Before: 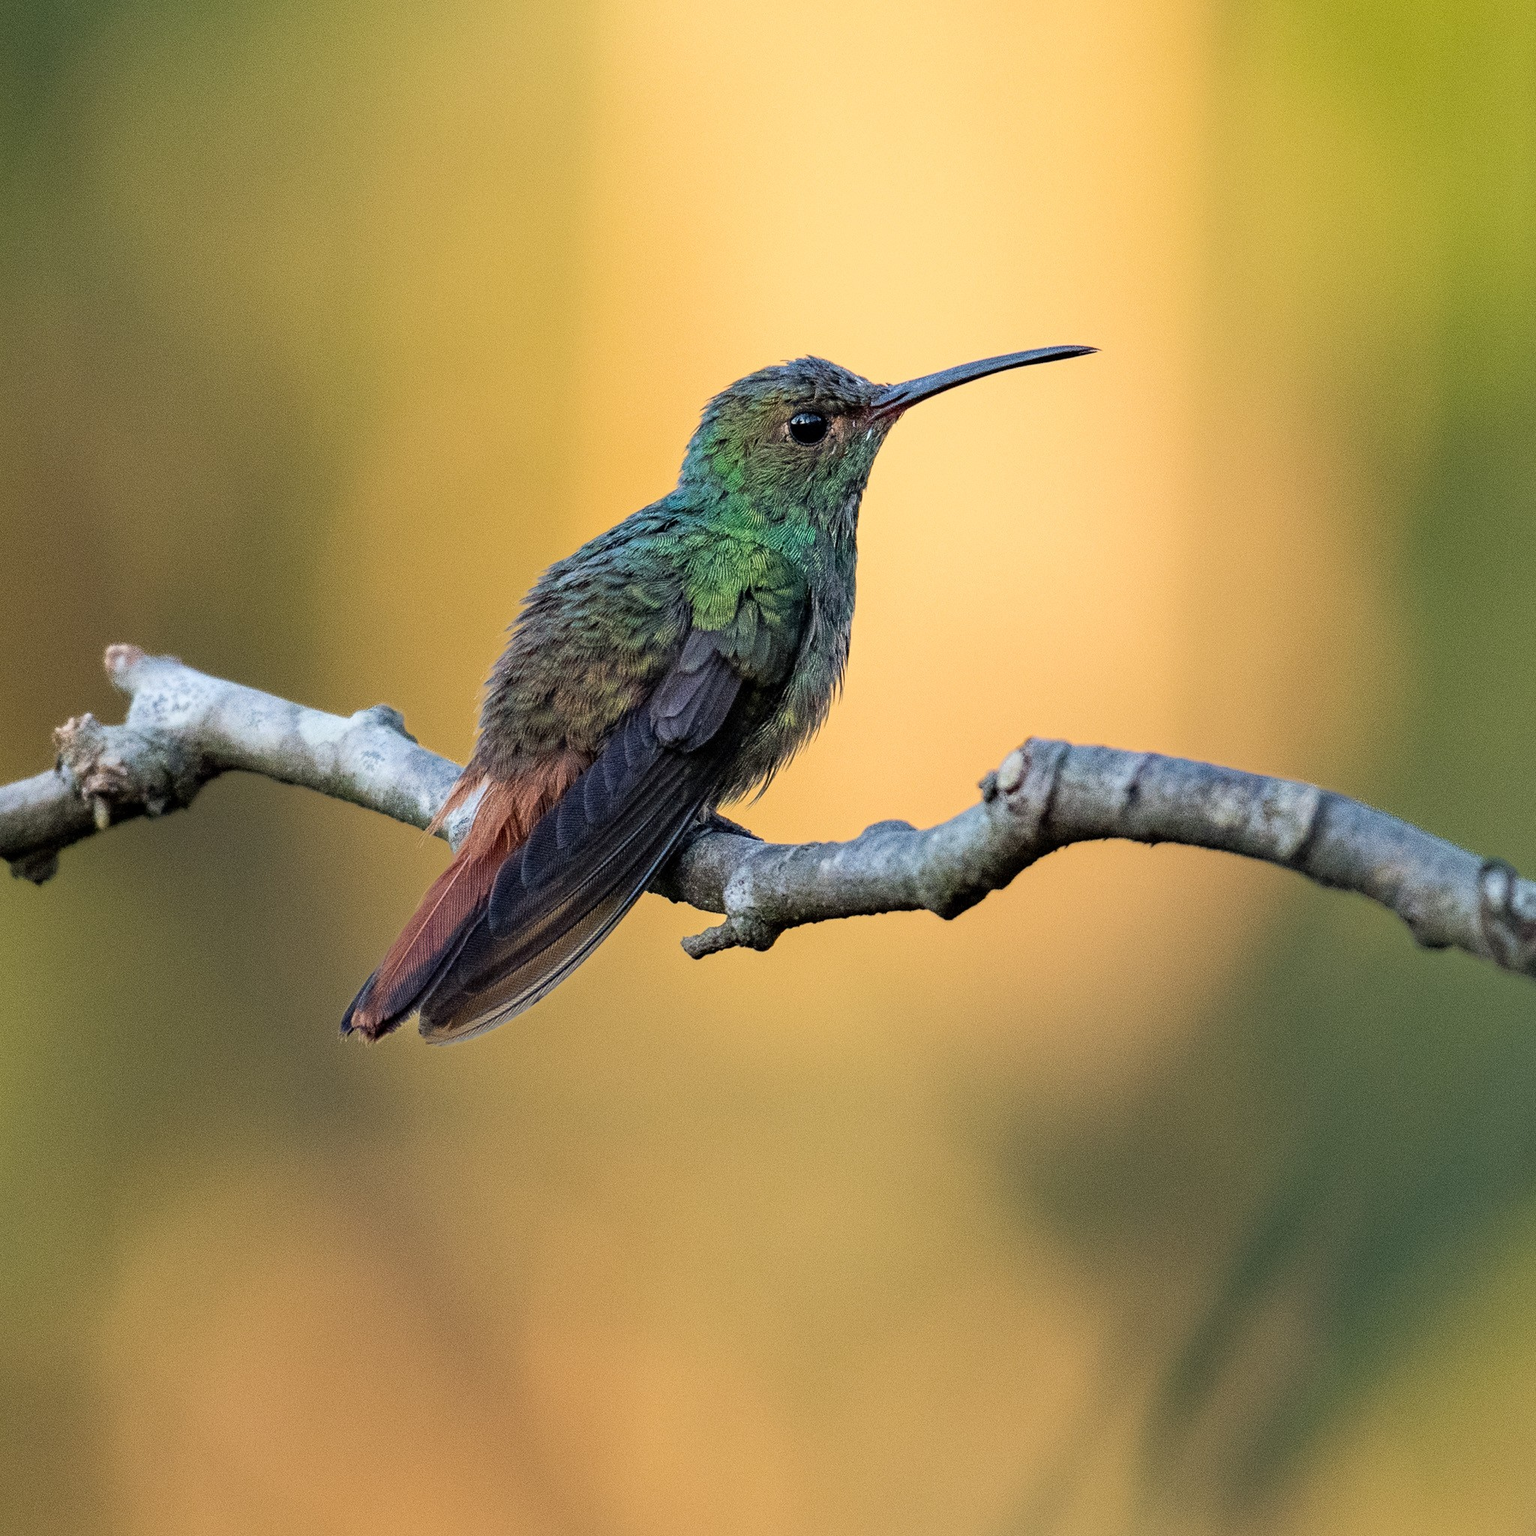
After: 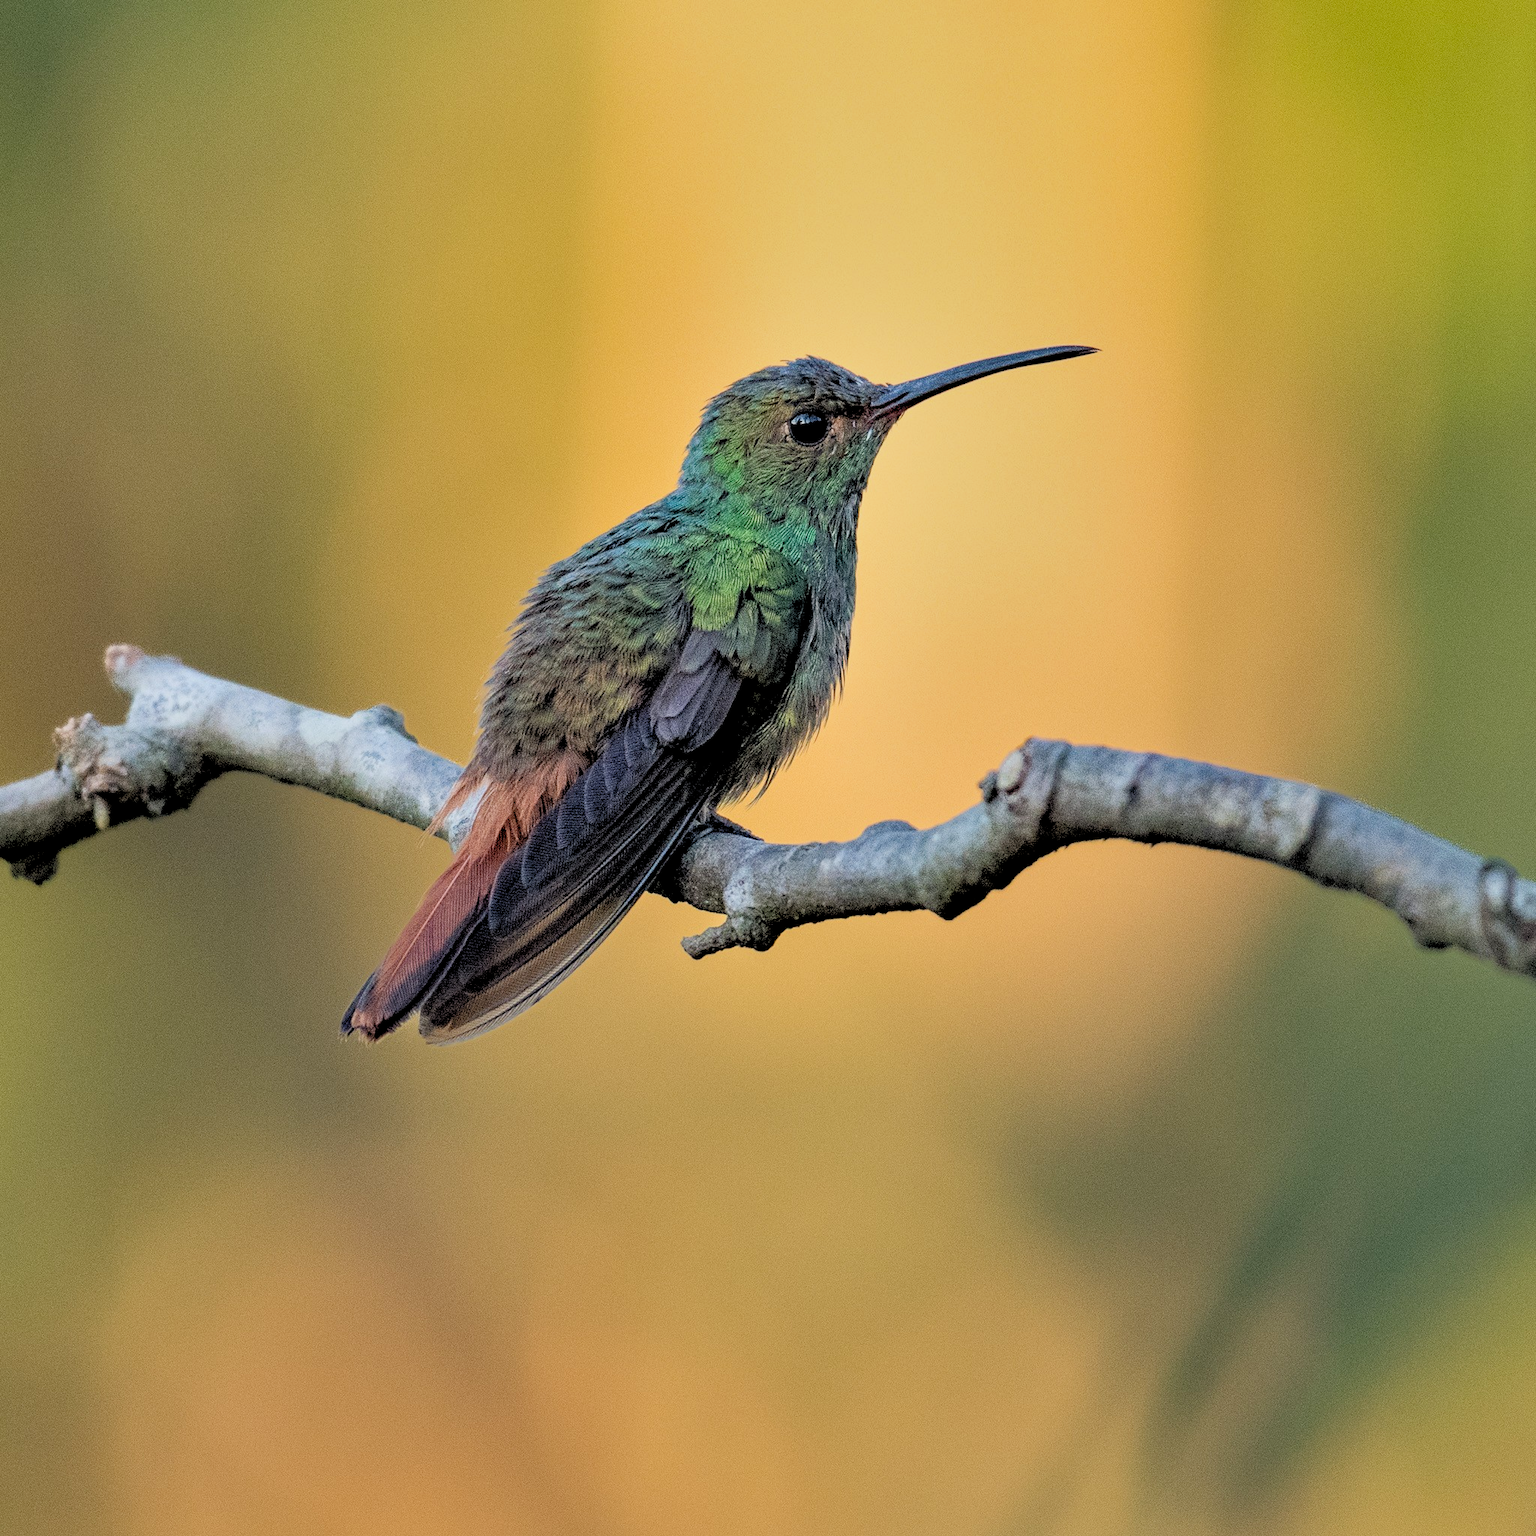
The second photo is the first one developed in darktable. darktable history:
rgb levels: preserve colors sum RGB, levels [[0.038, 0.433, 0.934], [0, 0.5, 1], [0, 0.5, 1]]
shadows and highlights: soften with gaussian
